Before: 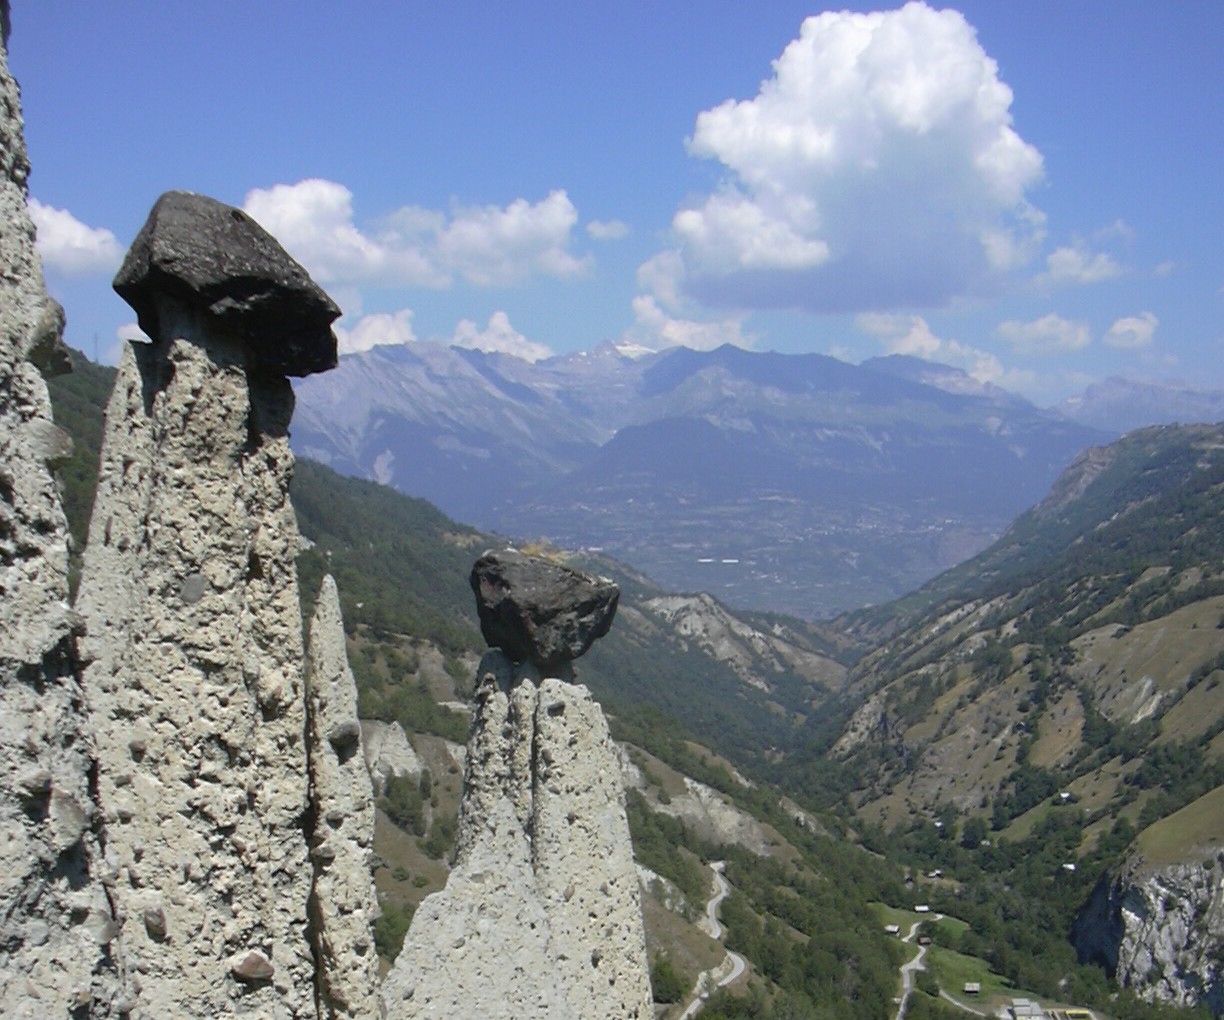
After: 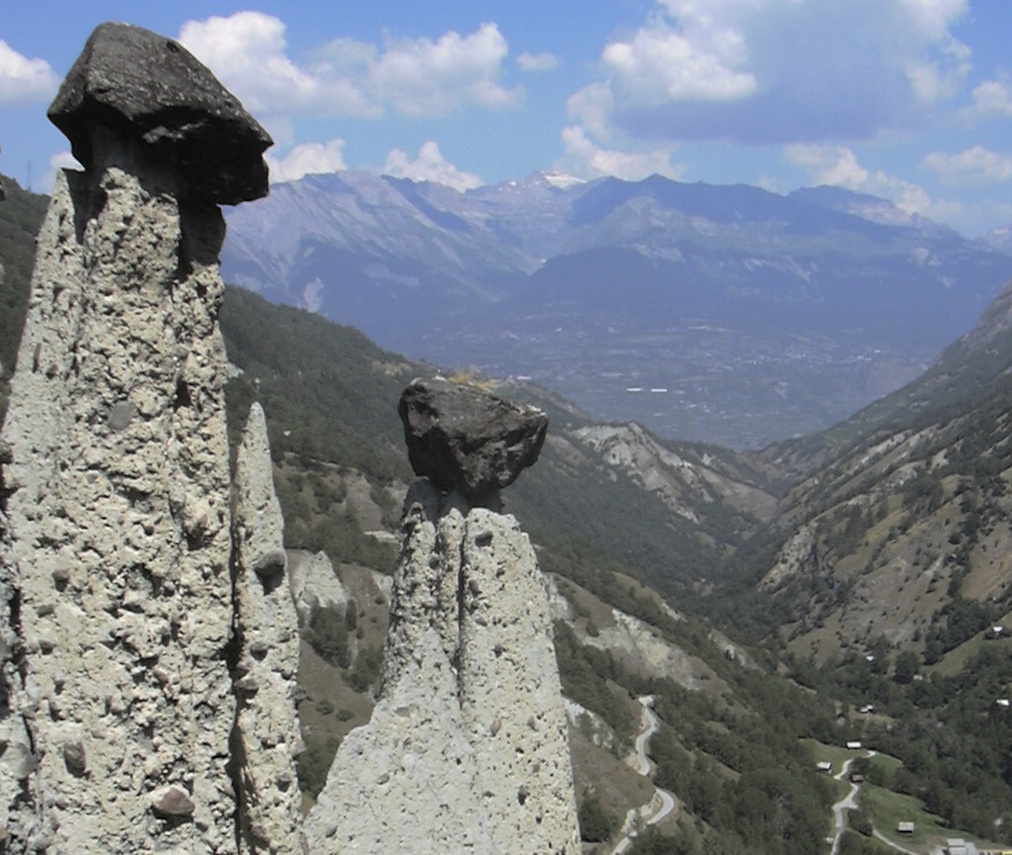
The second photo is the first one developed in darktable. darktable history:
split-toning: shadows › hue 36°, shadows › saturation 0.05, highlights › hue 10.8°, highlights › saturation 0.15, compress 40%
crop and rotate: left 4.842%, top 15.51%, right 10.668%
rotate and perspective: rotation 0.226°, lens shift (vertical) -0.042, crop left 0.023, crop right 0.982, crop top 0.006, crop bottom 0.994
